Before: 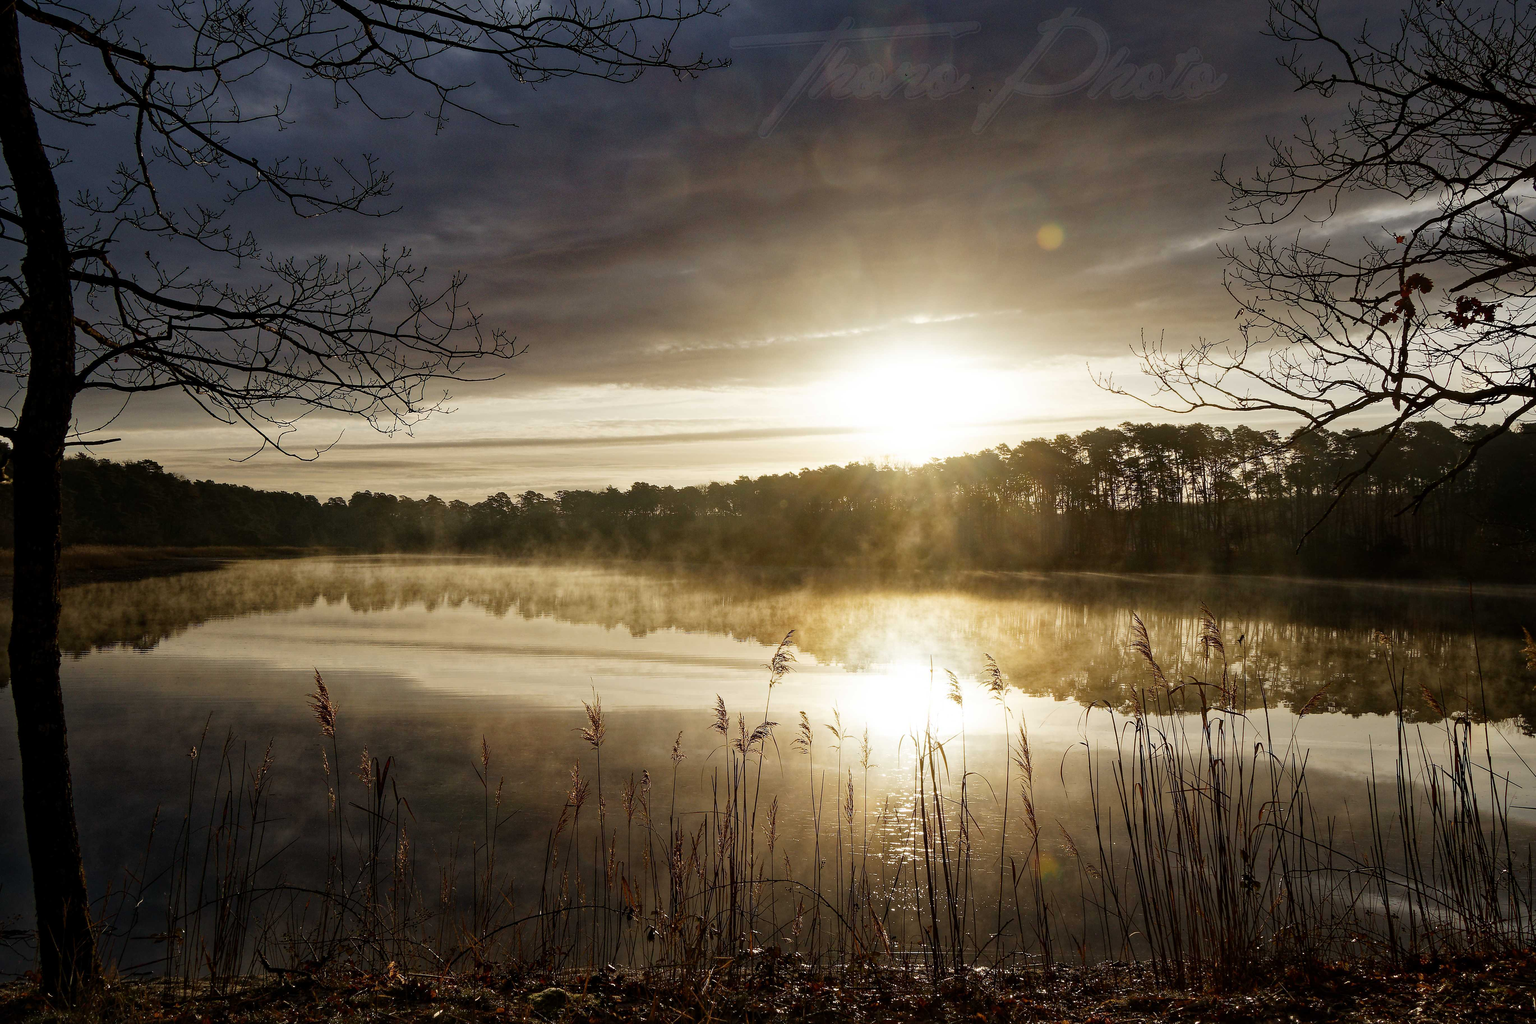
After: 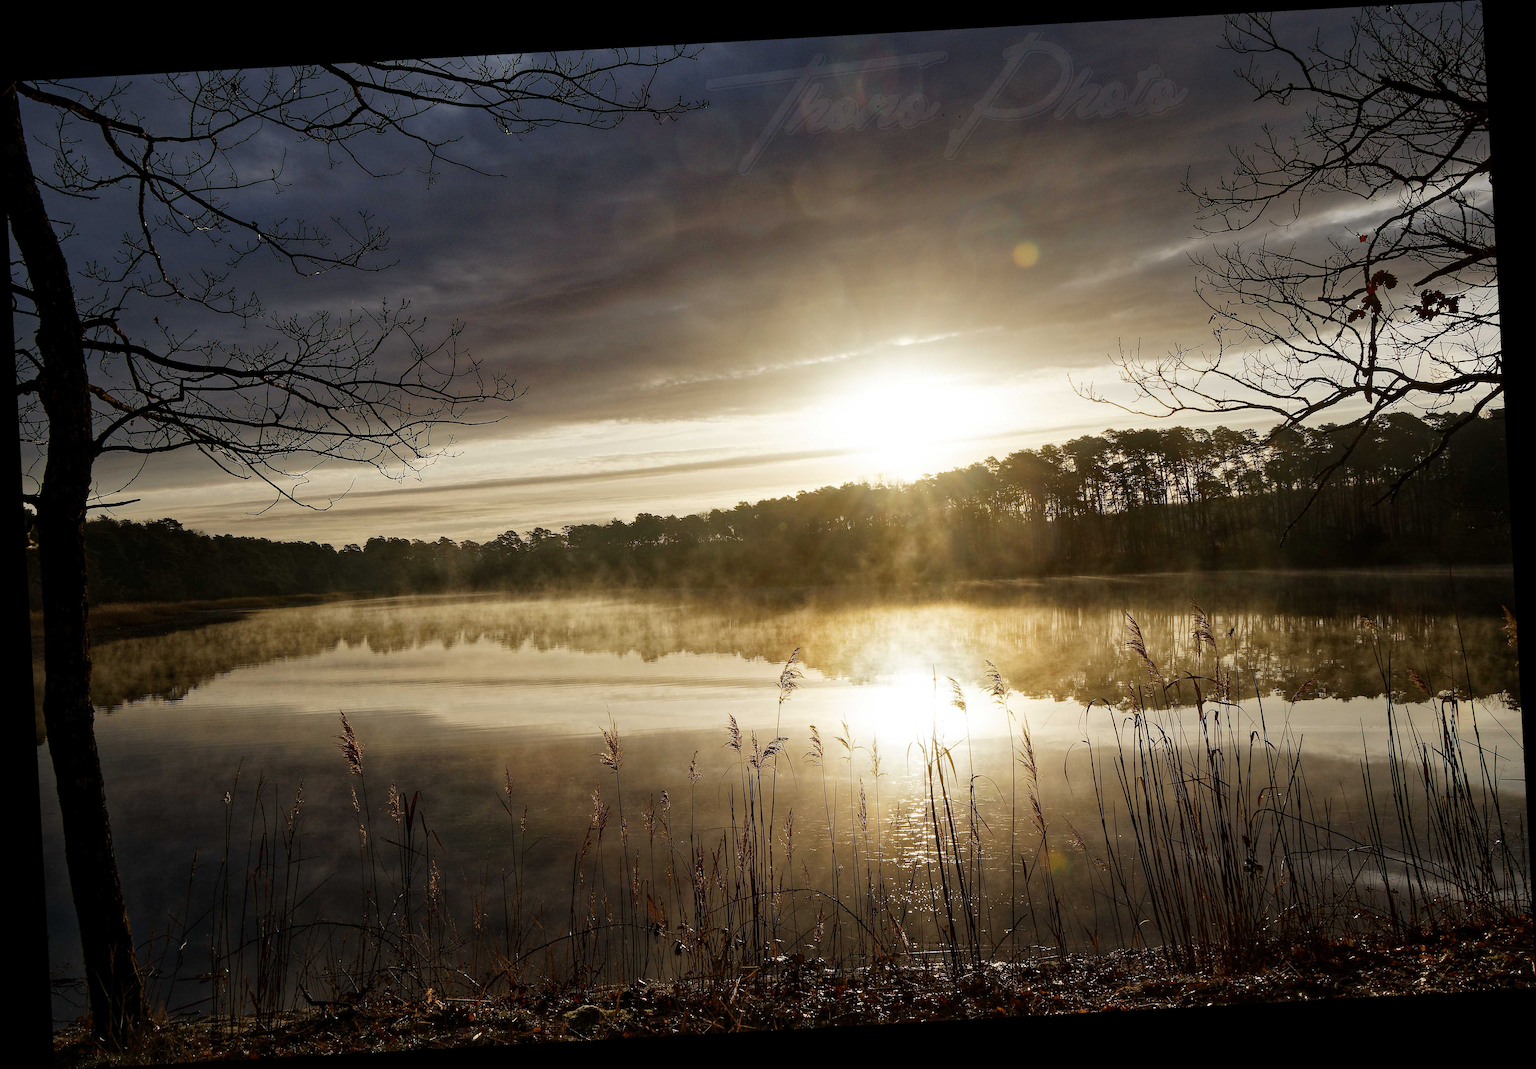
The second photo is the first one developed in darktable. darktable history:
rotate and perspective: rotation -3.18°, automatic cropping off
white balance: red 1, blue 1
